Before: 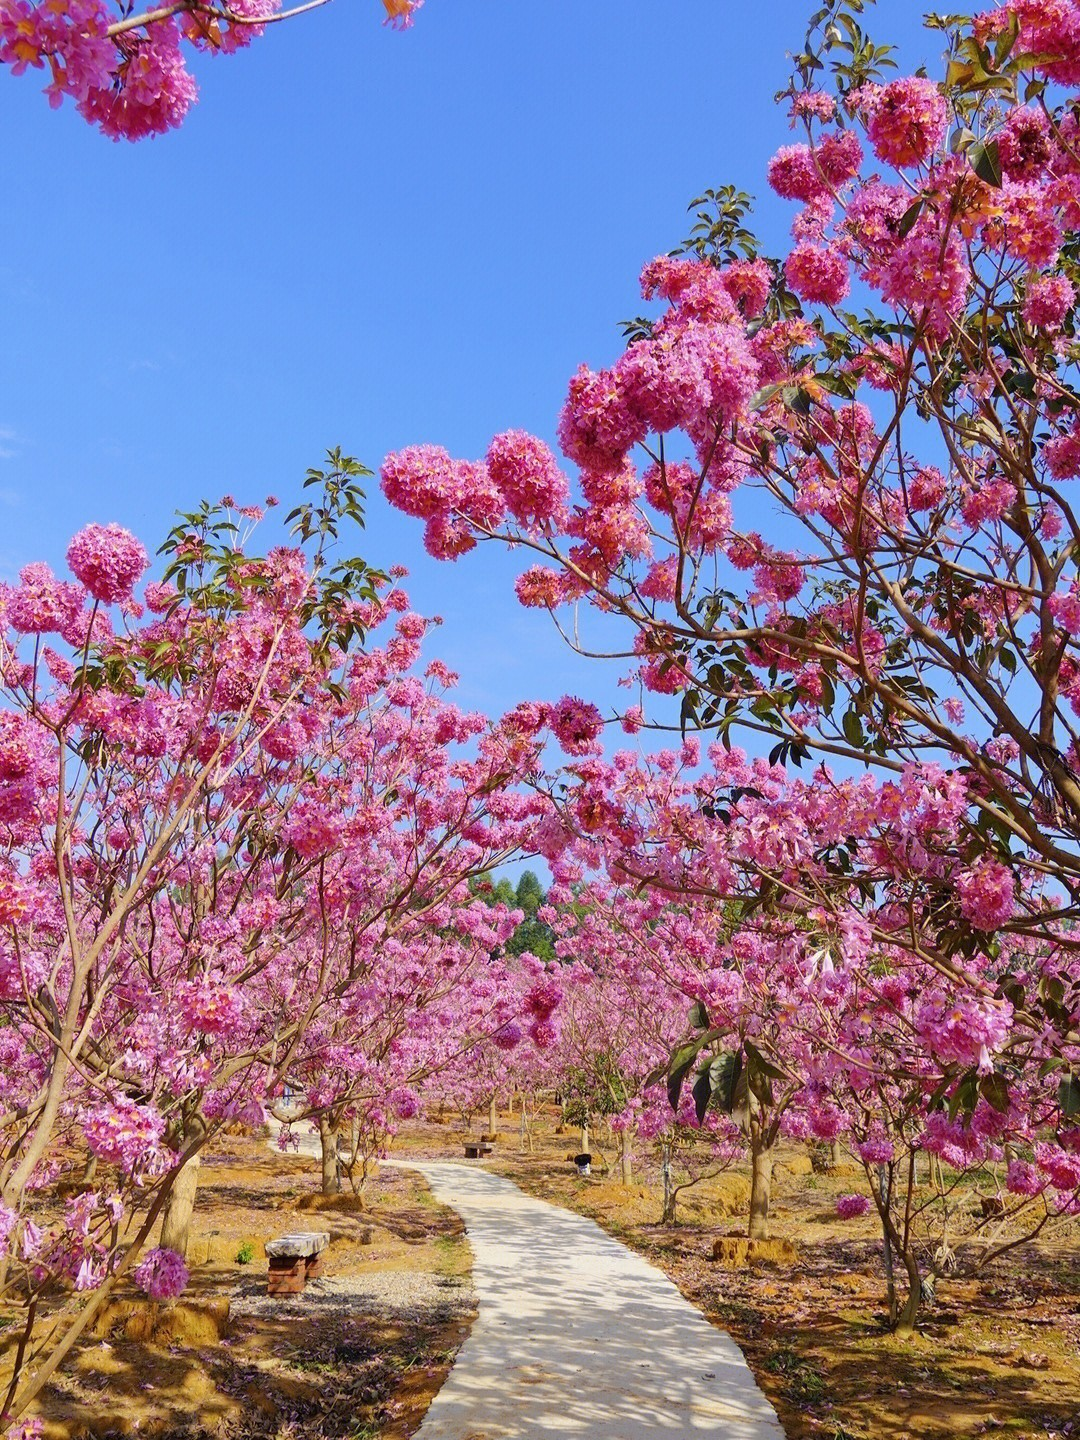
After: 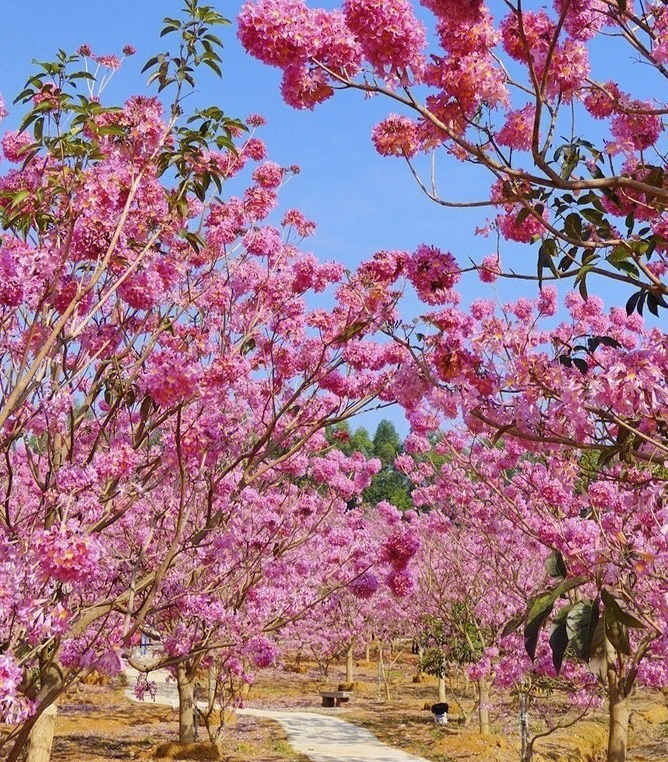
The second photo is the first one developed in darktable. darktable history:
contrast brightness saturation: saturation -0.046
crop: left 13.323%, top 31.344%, right 24.763%, bottom 15.731%
shadows and highlights: low approximation 0.01, soften with gaussian
